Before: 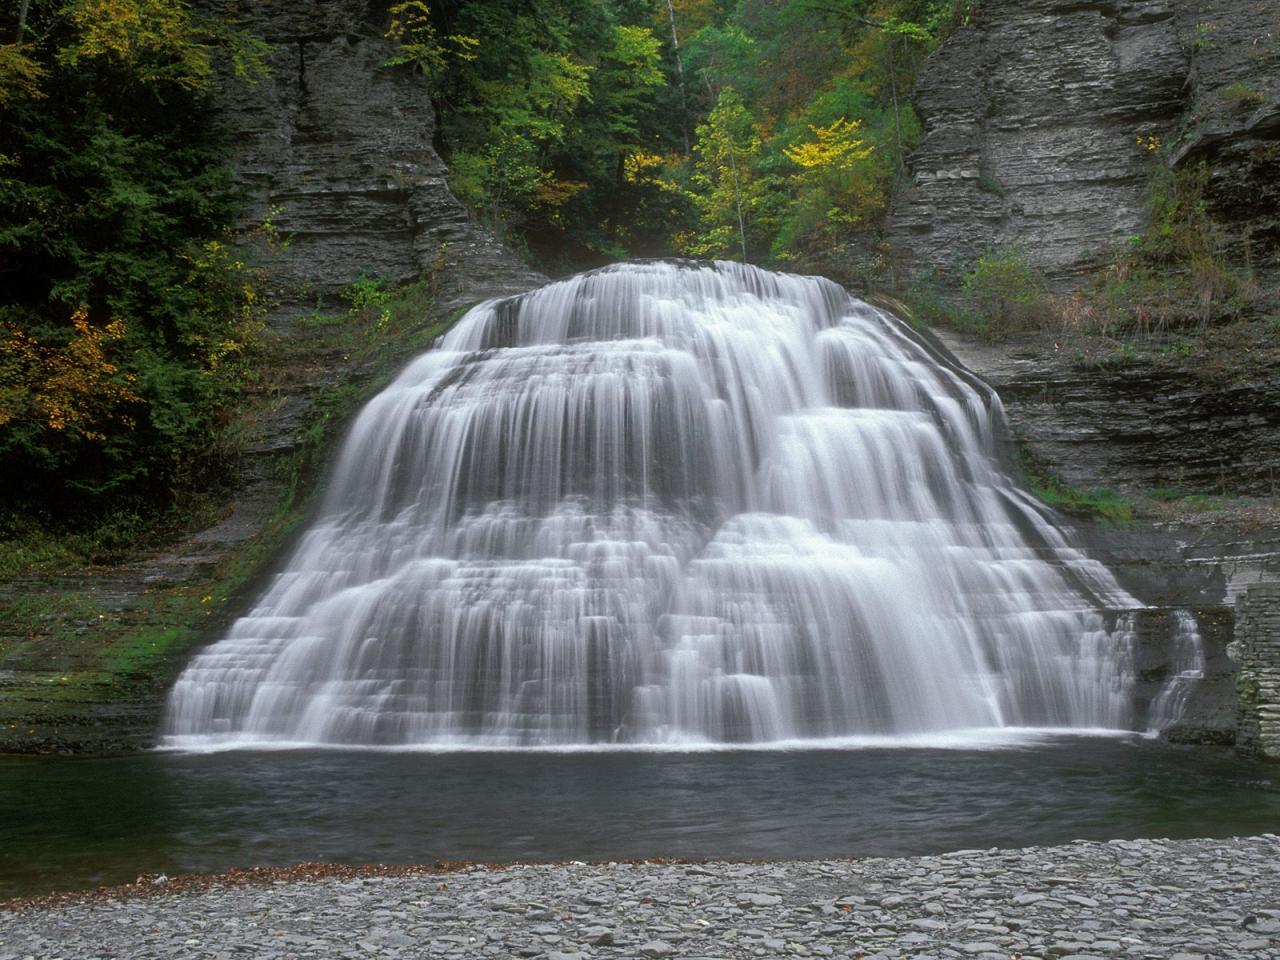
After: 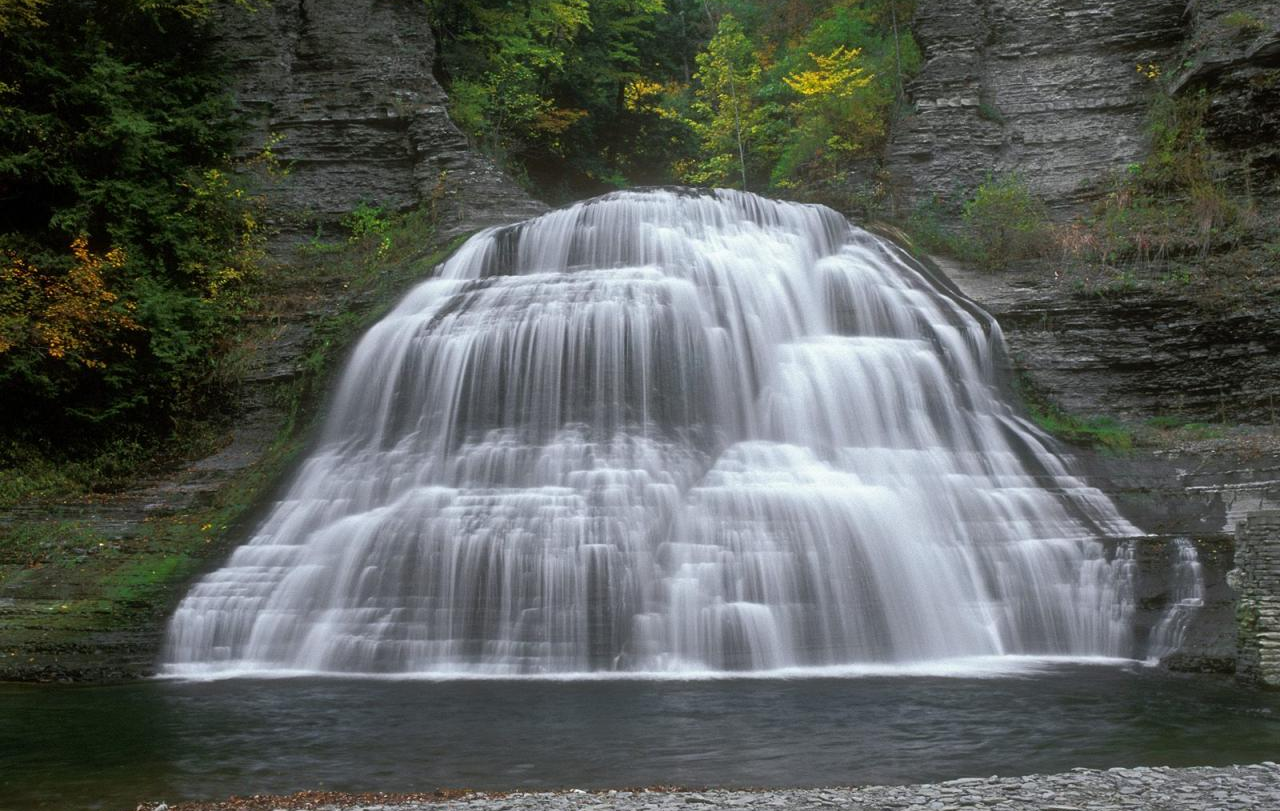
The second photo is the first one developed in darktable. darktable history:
crop: top 7.593%, bottom 7.881%
